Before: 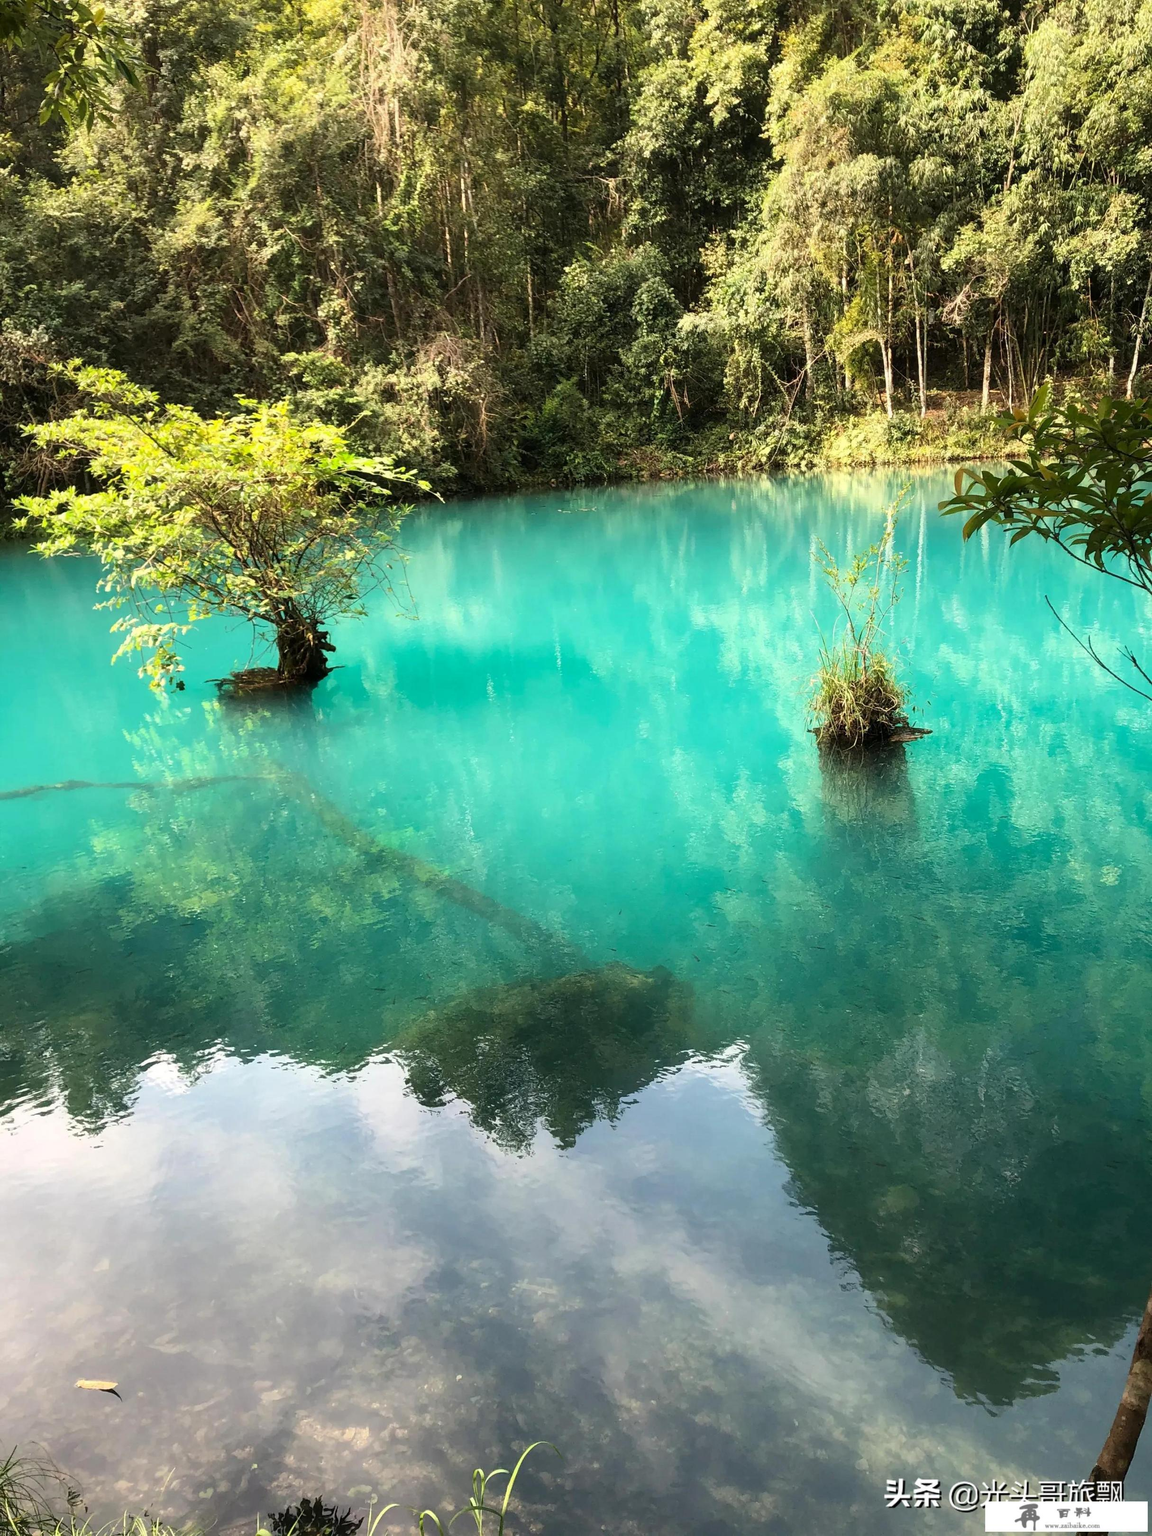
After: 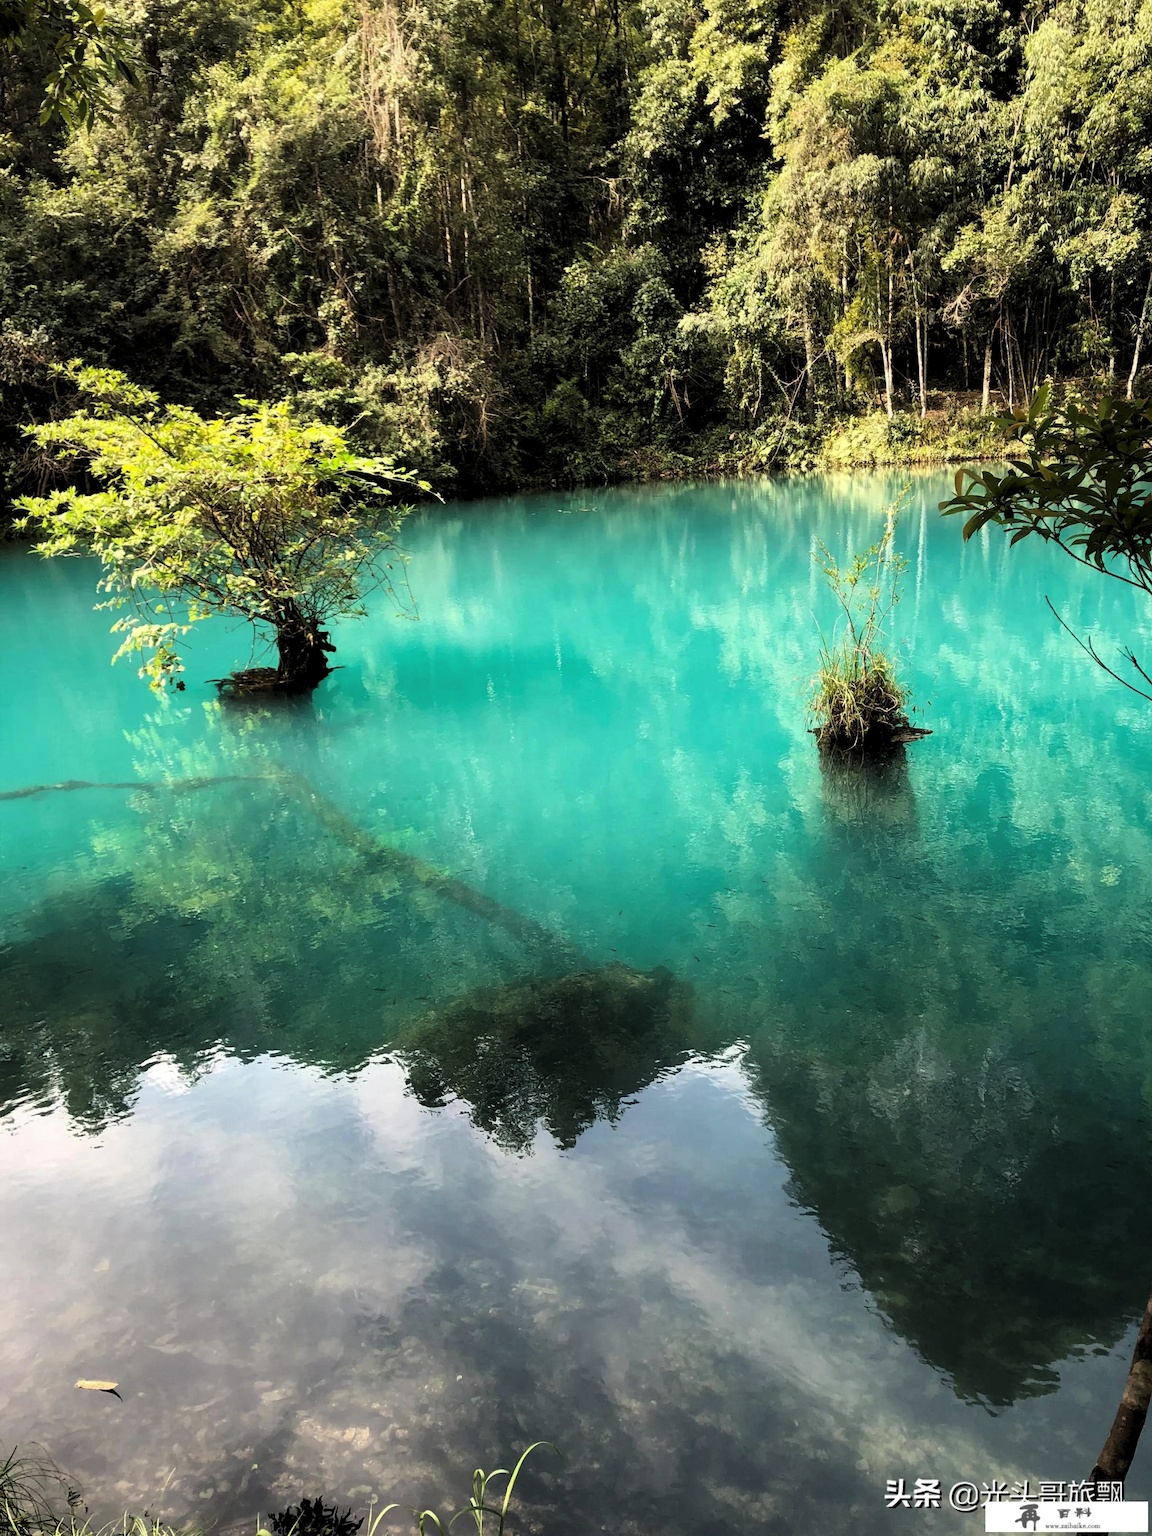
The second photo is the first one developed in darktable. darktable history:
tone equalizer: on, module defaults
levels: levels [0.116, 0.574, 1]
